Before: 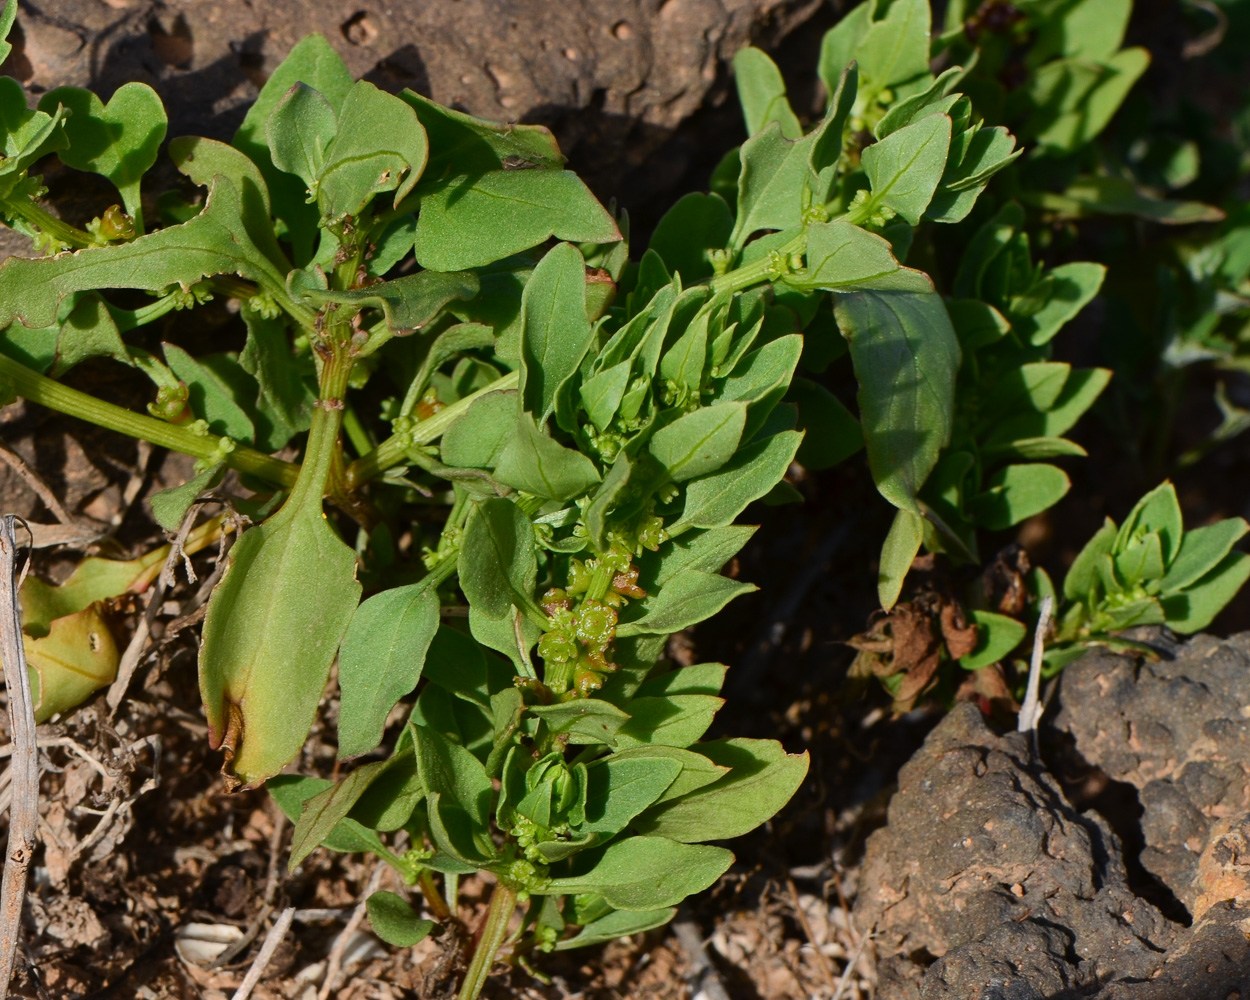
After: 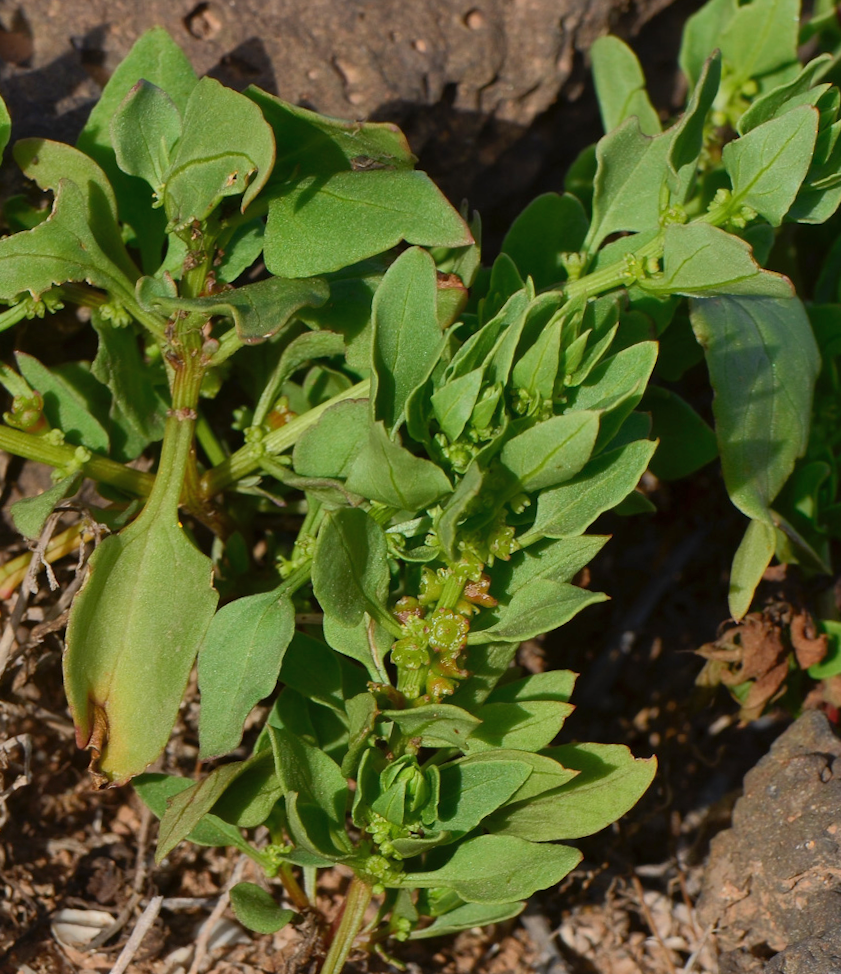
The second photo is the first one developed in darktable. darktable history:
shadows and highlights: on, module defaults
crop and rotate: left 9.061%, right 20.142%
rotate and perspective: rotation 0.074°, lens shift (vertical) 0.096, lens shift (horizontal) -0.041, crop left 0.043, crop right 0.952, crop top 0.024, crop bottom 0.979
